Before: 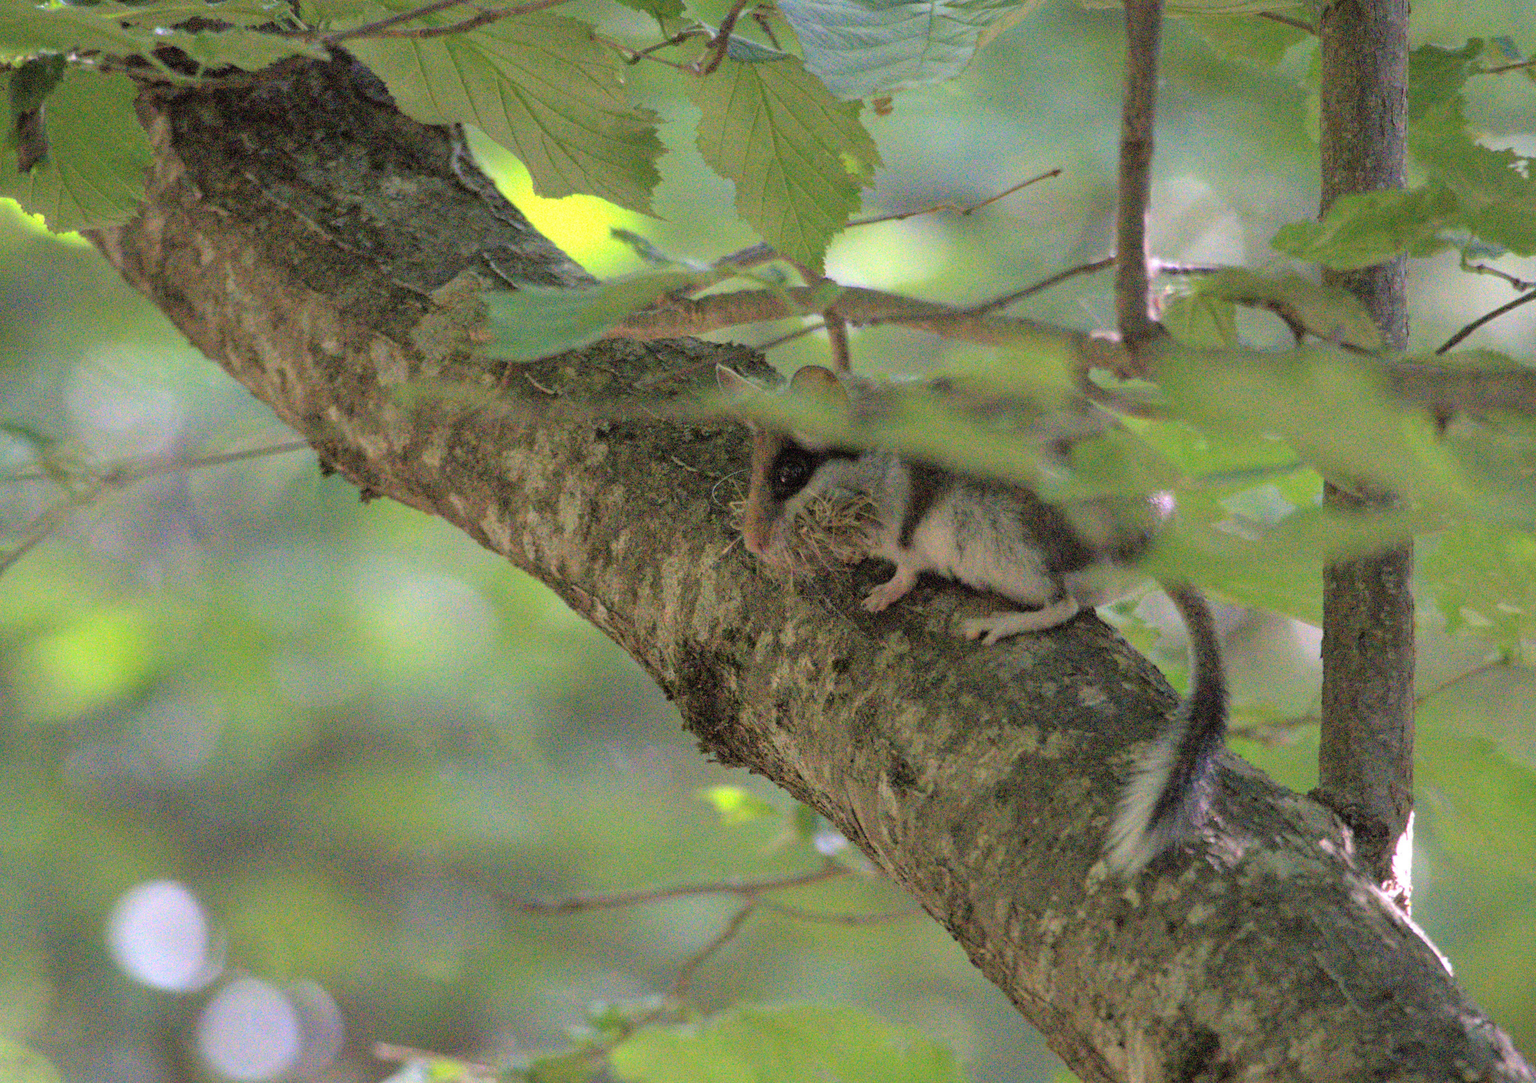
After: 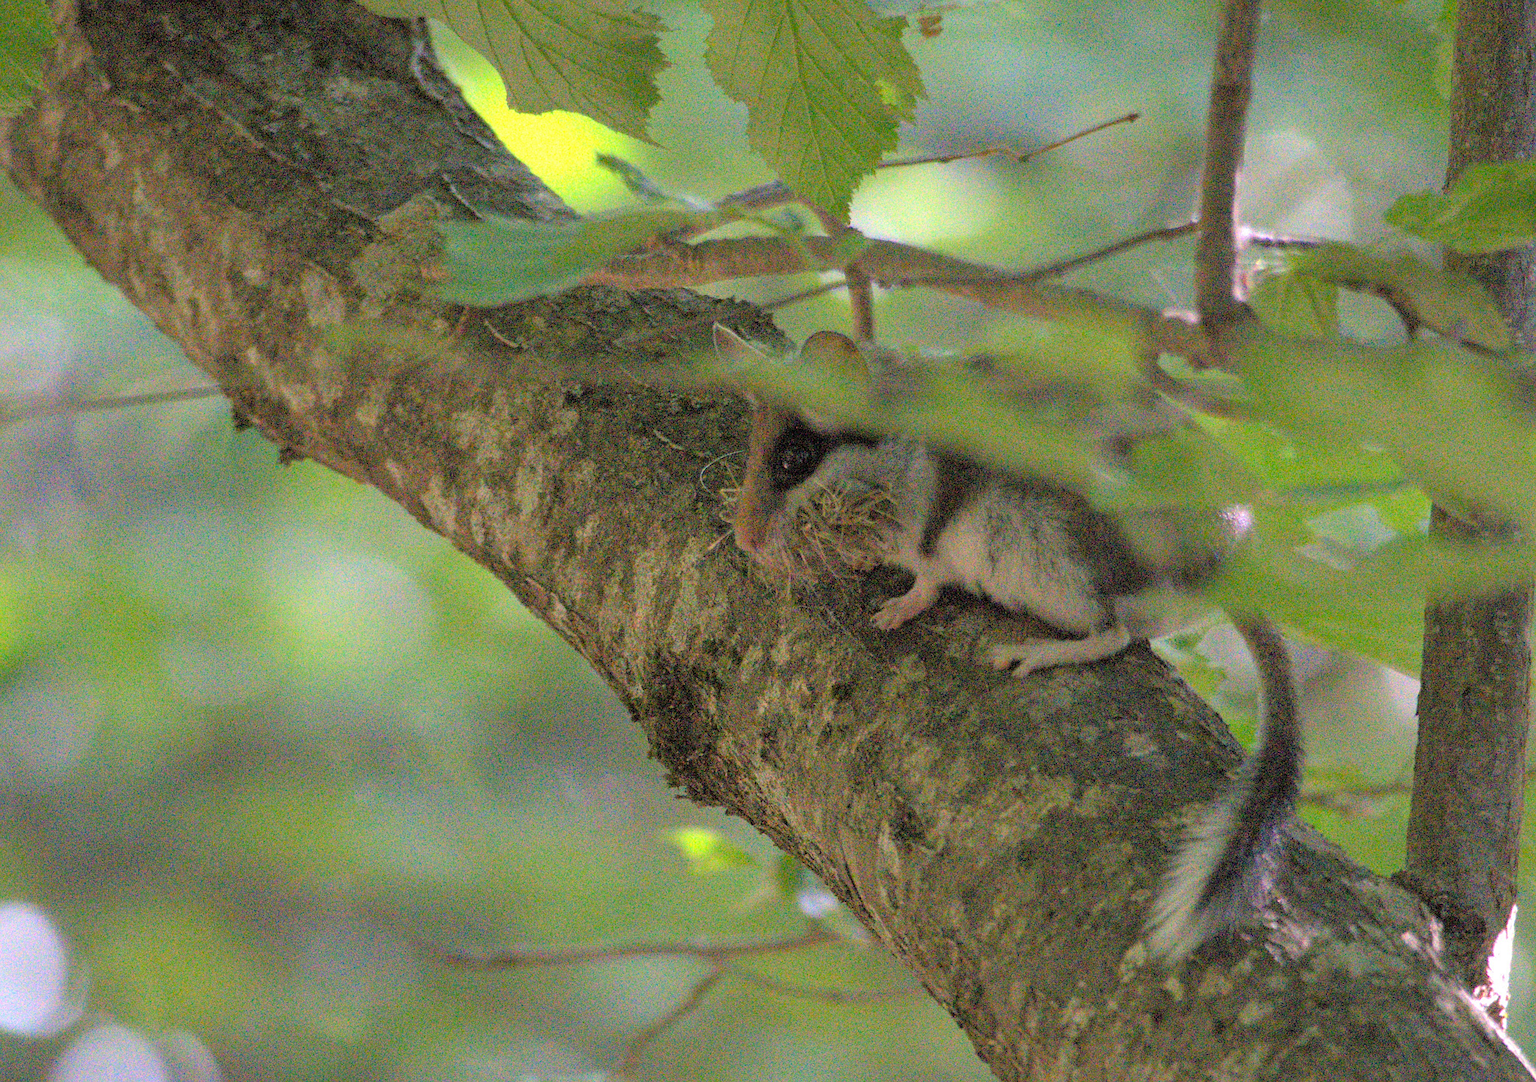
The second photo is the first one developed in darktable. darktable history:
crop and rotate: angle -3.27°, left 5.211%, top 5.211%, right 4.607%, bottom 4.607%
sharpen: on, module defaults
color balance rgb: shadows fall-off 101%, linear chroma grading › mid-tones 7.63%, perceptual saturation grading › mid-tones 11.68%, mask middle-gray fulcrum 22.45%, global vibrance 10.11%, saturation formula JzAzBz (2021)
